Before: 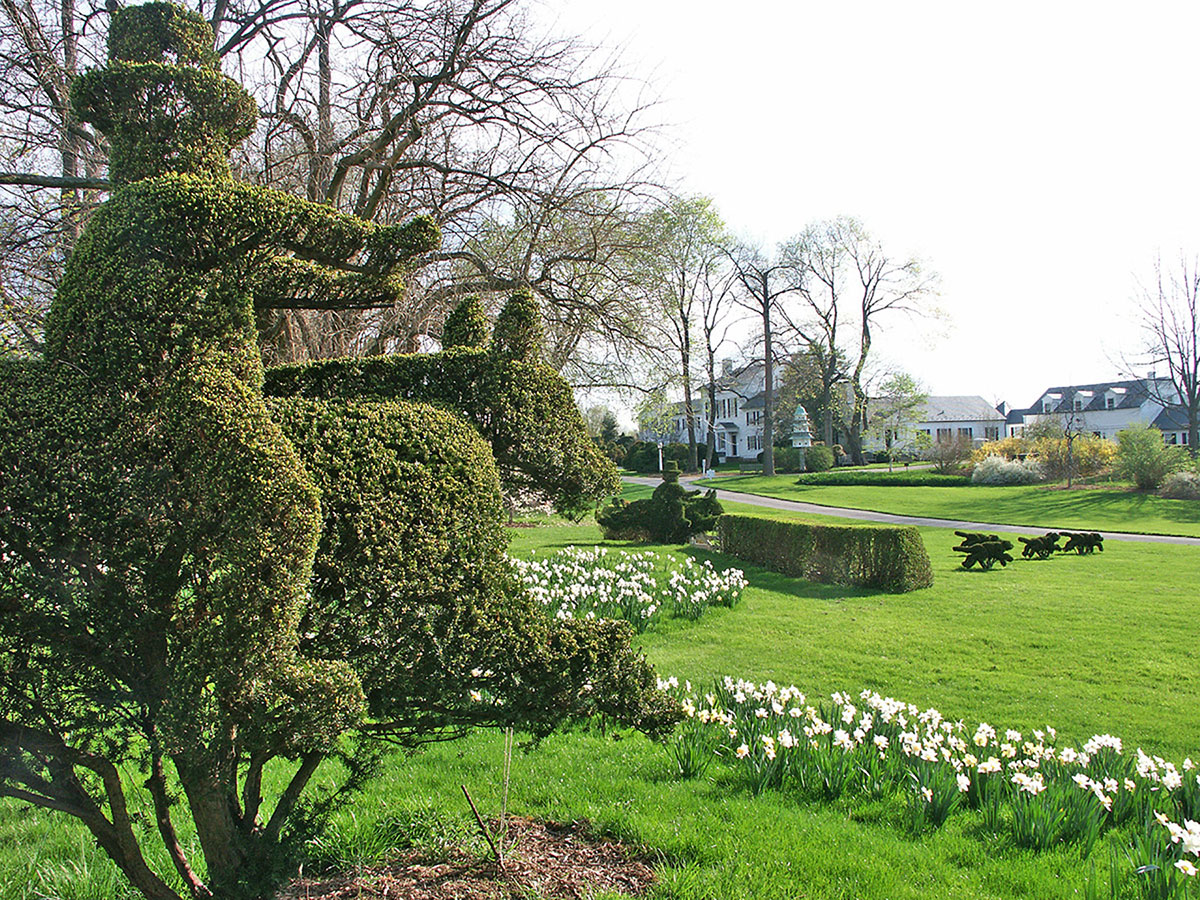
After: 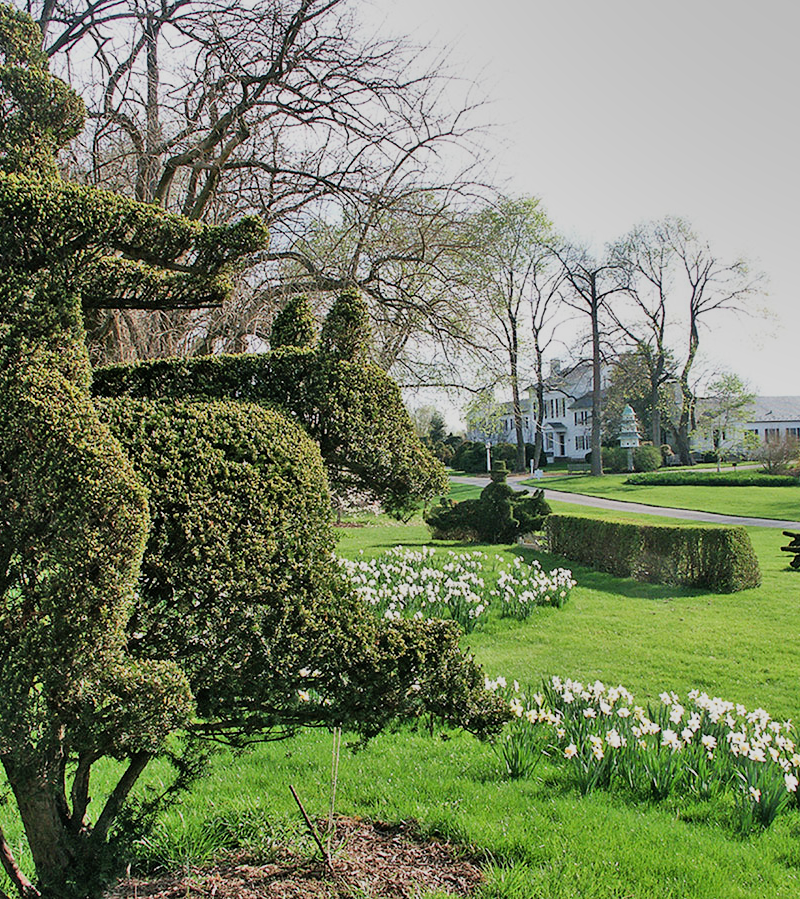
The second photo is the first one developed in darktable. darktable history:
crop and rotate: left 14.414%, right 18.92%
filmic rgb: black relative exposure -7.65 EV, white relative exposure 4.56 EV, hardness 3.61
shadows and highlights: radius 170.83, shadows 26.27, white point adjustment 3.29, highlights -68.2, soften with gaussian
